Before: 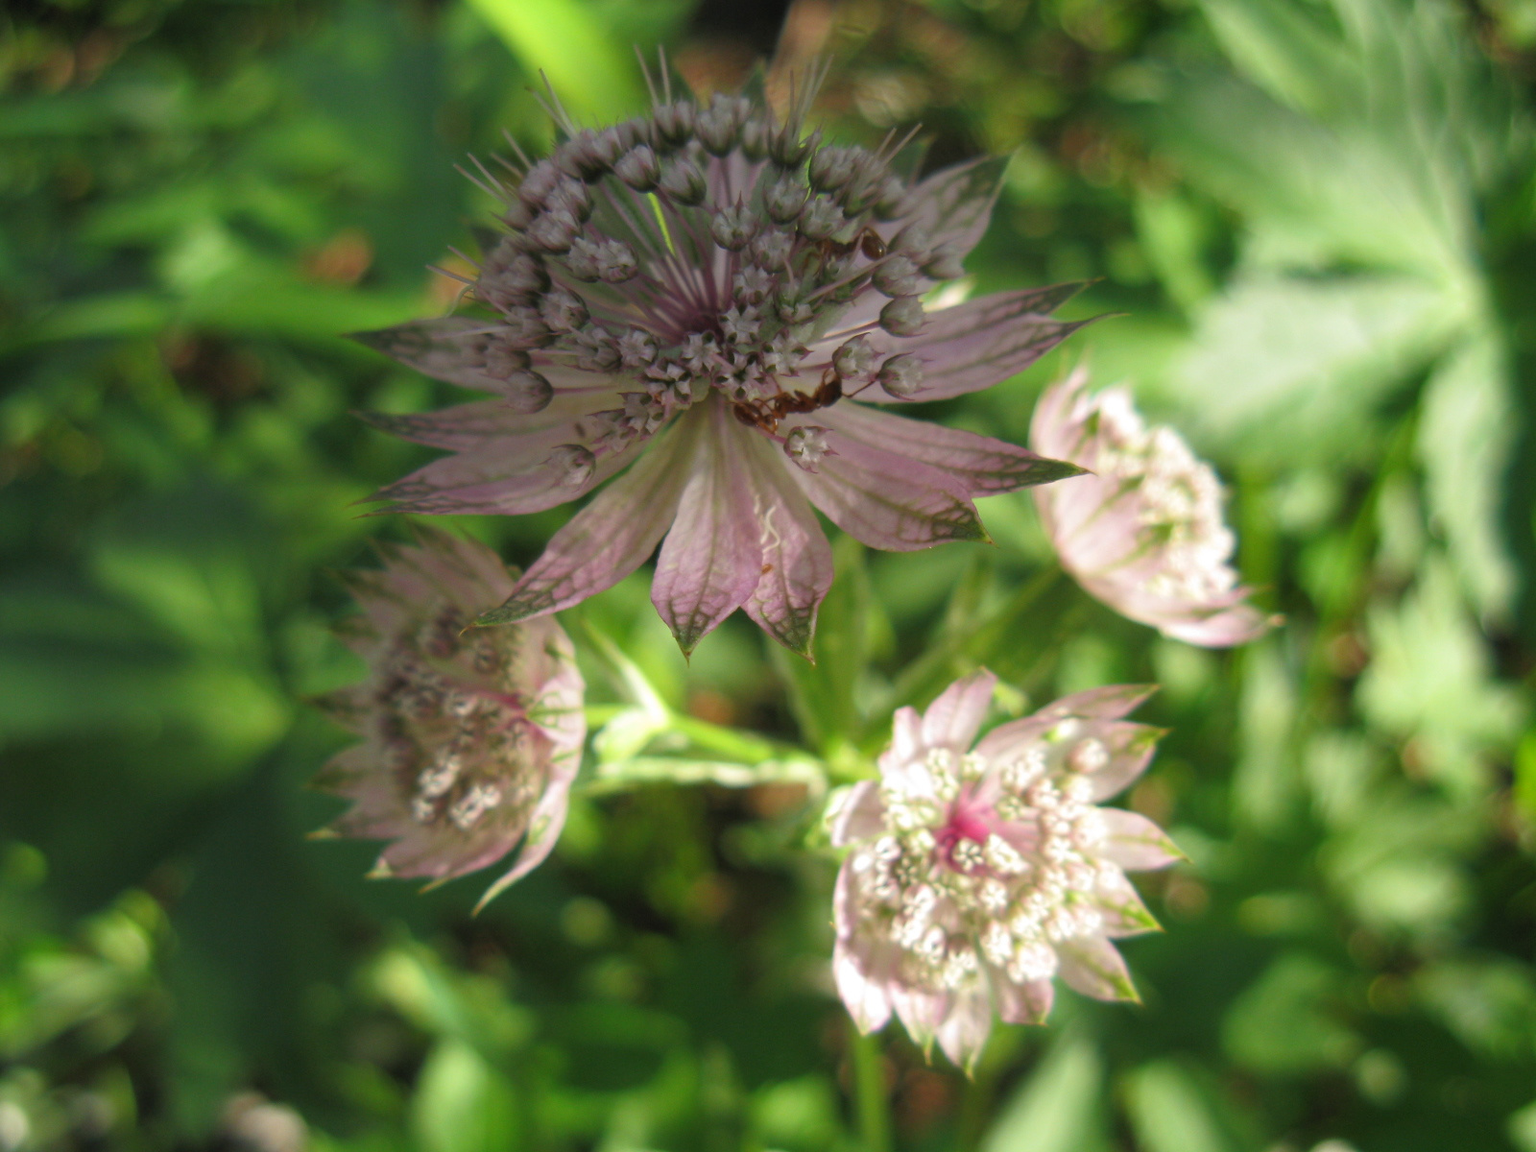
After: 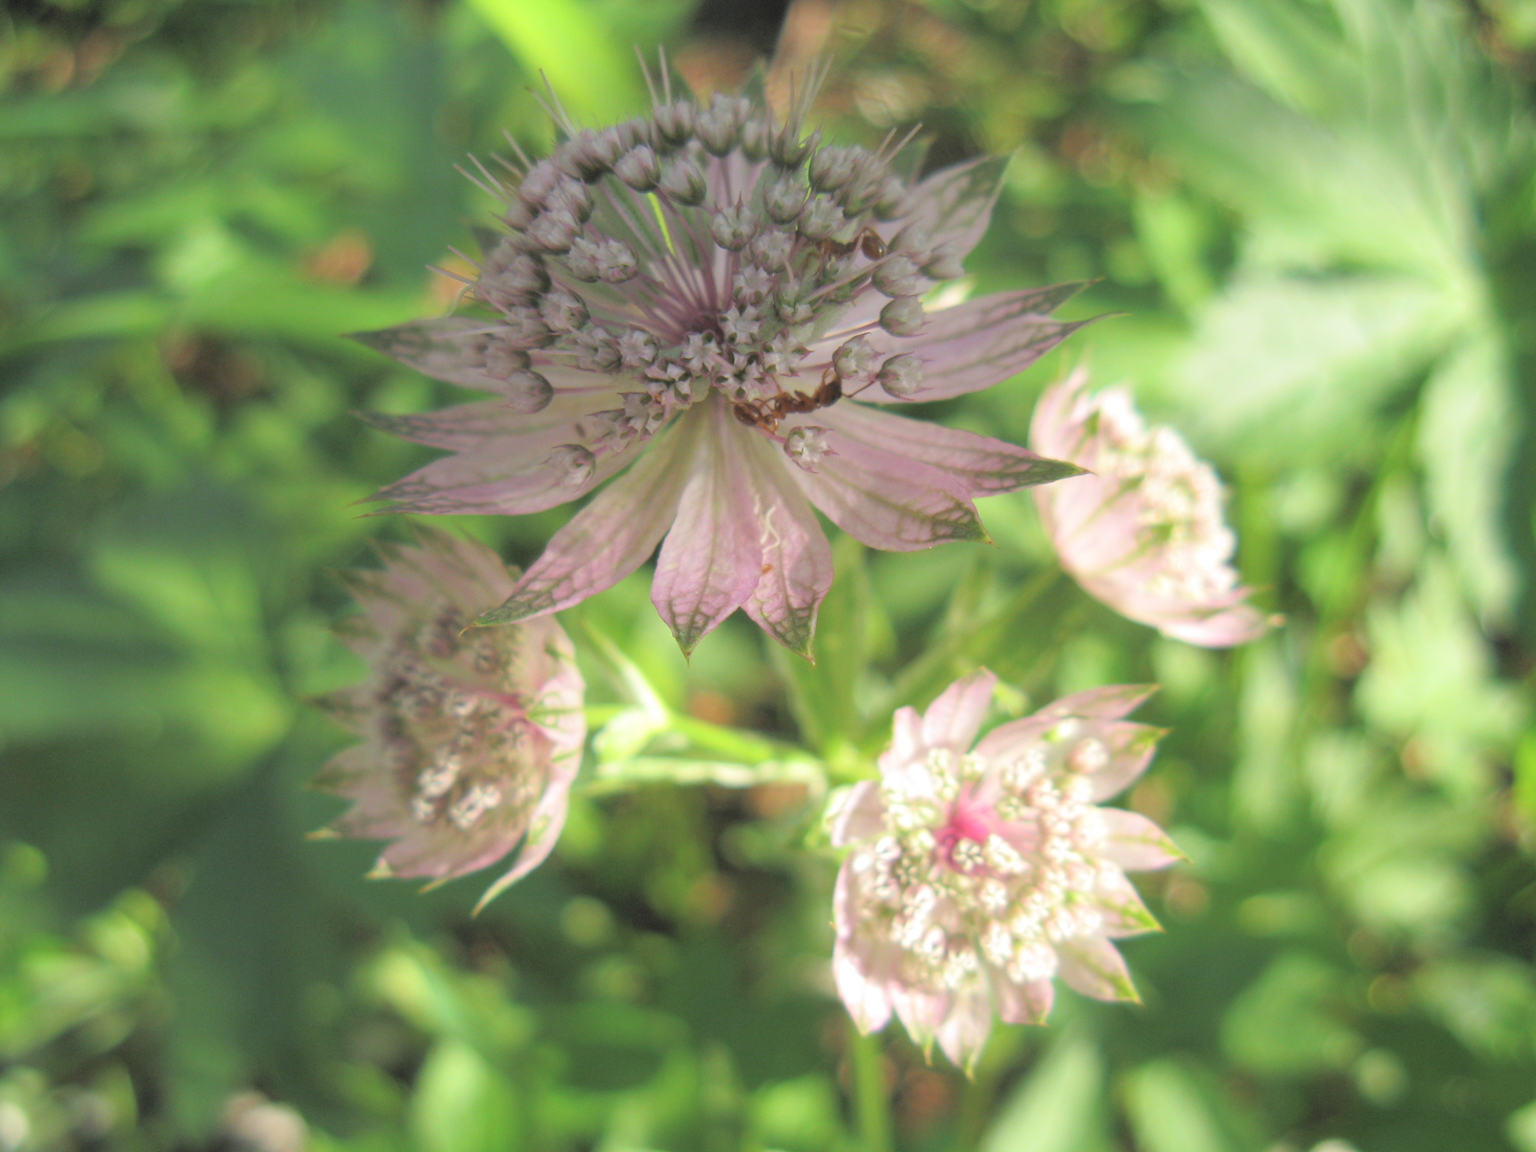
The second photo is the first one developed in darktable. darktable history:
contrast brightness saturation: brightness 0.282
